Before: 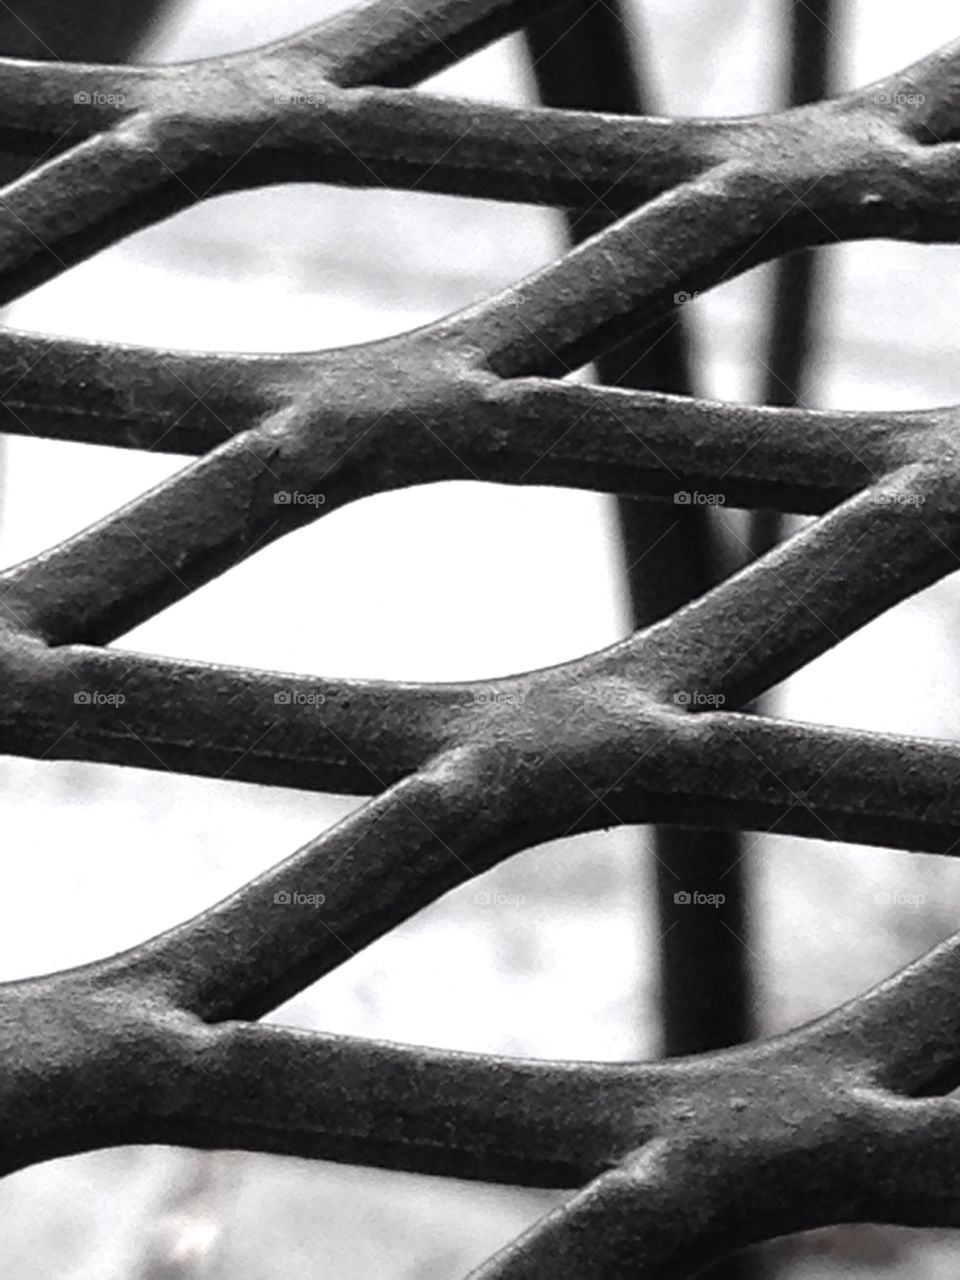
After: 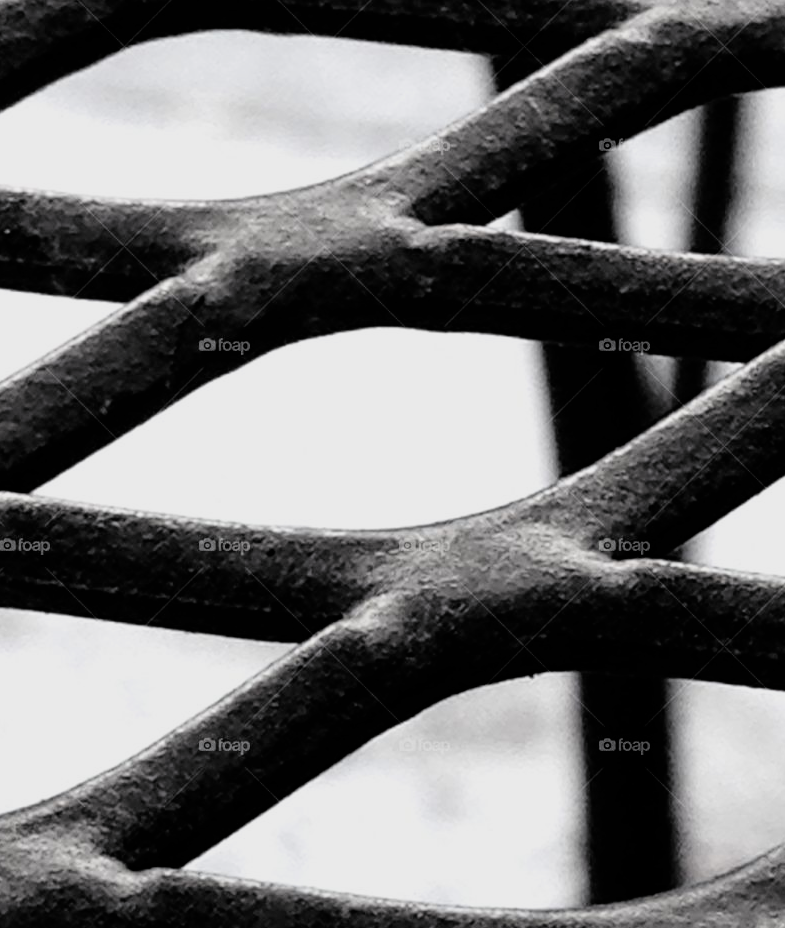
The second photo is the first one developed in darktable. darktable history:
crop: left 7.911%, top 11.998%, right 10.286%, bottom 15.435%
filmic rgb: black relative exposure -5.14 EV, white relative exposure 3.54 EV, hardness 3.16, contrast 1.297, highlights saturation mix -48.77%, color science v6 (2022)
